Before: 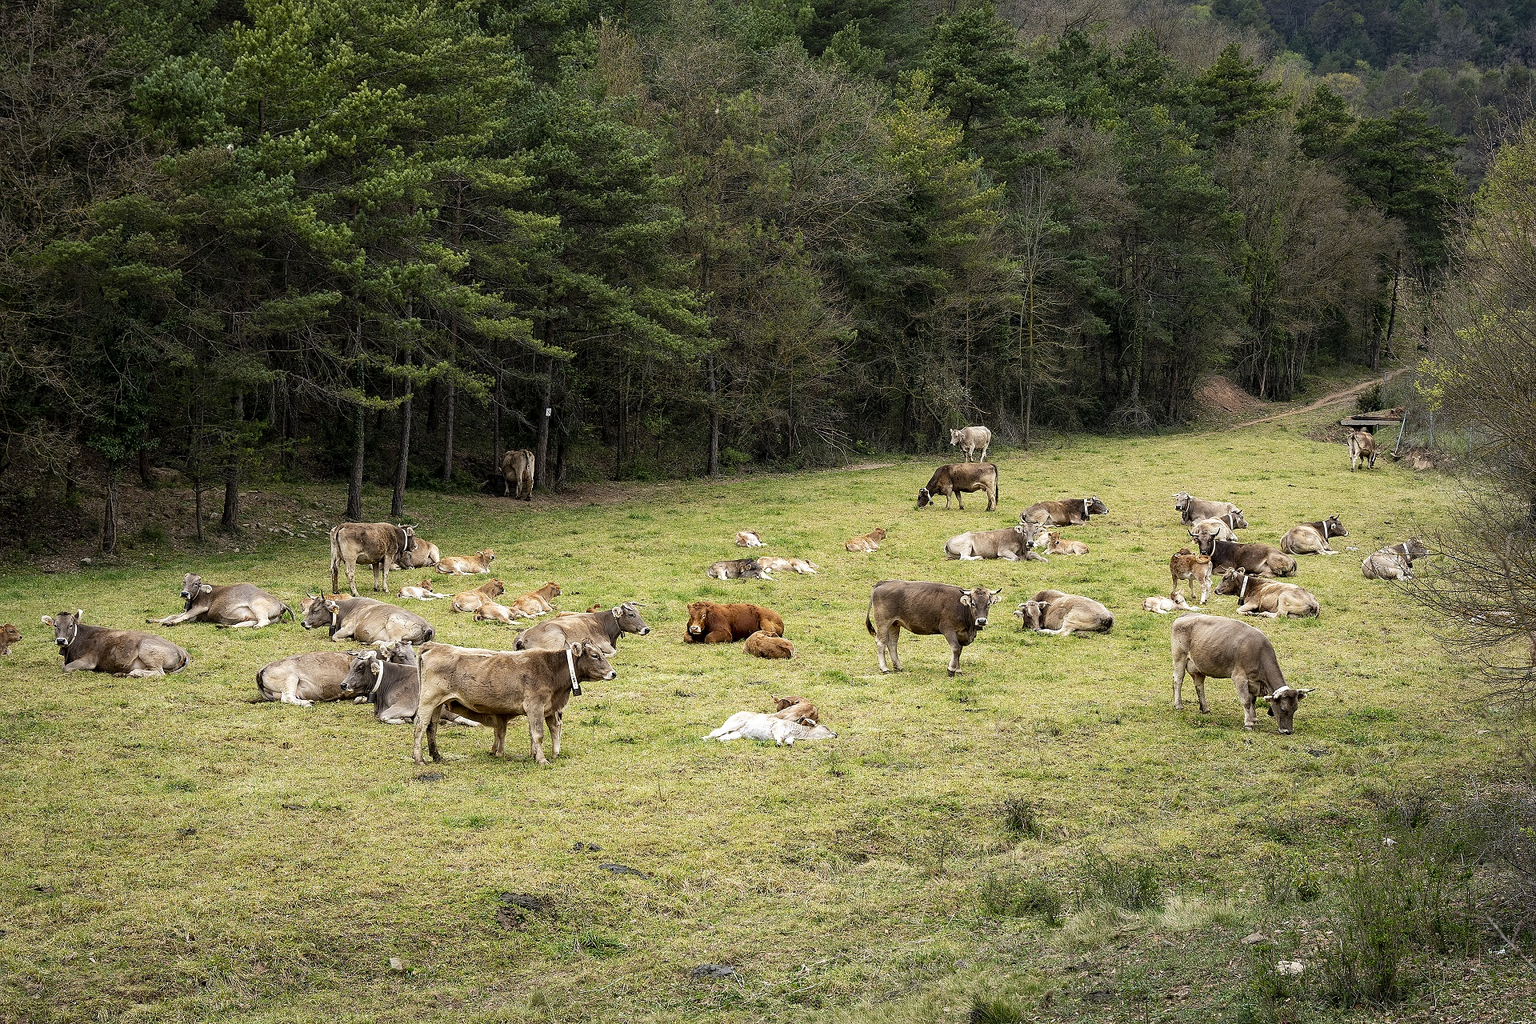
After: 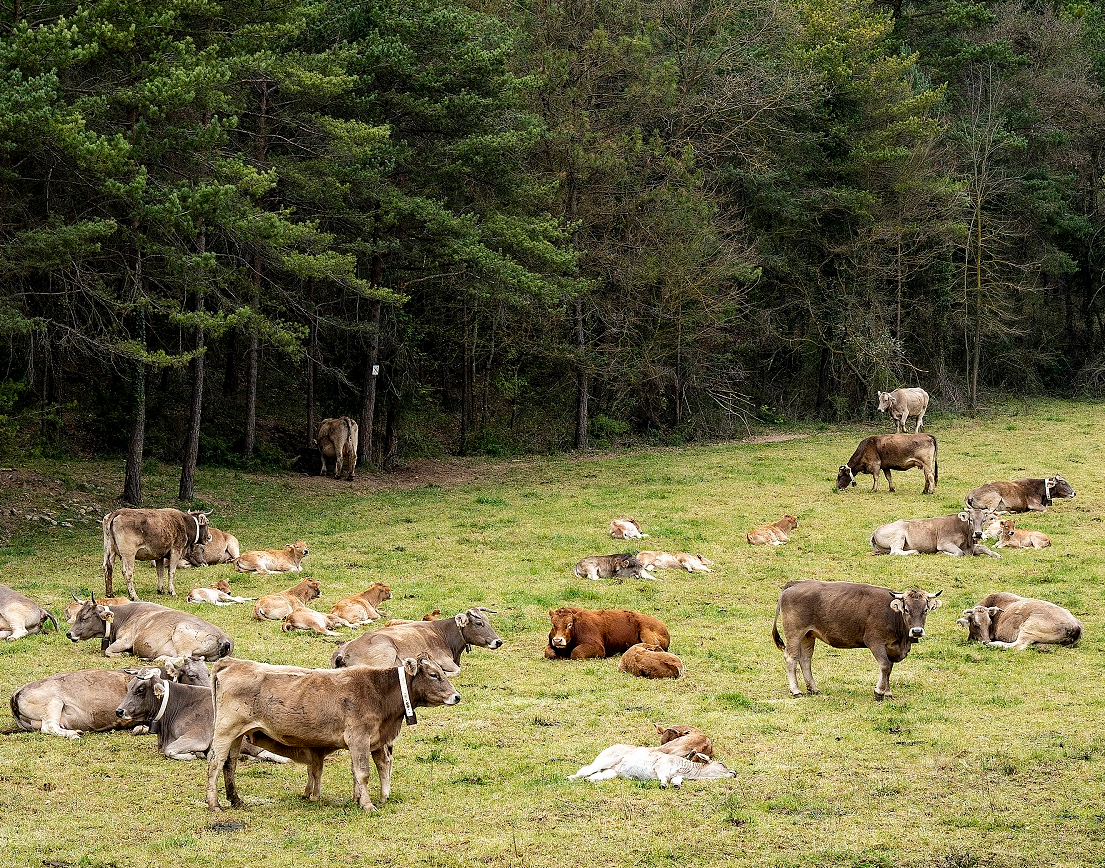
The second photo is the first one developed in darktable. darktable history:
crop: left 16.184%, top 11.365%, right 26.24%, bottom 20.751%
